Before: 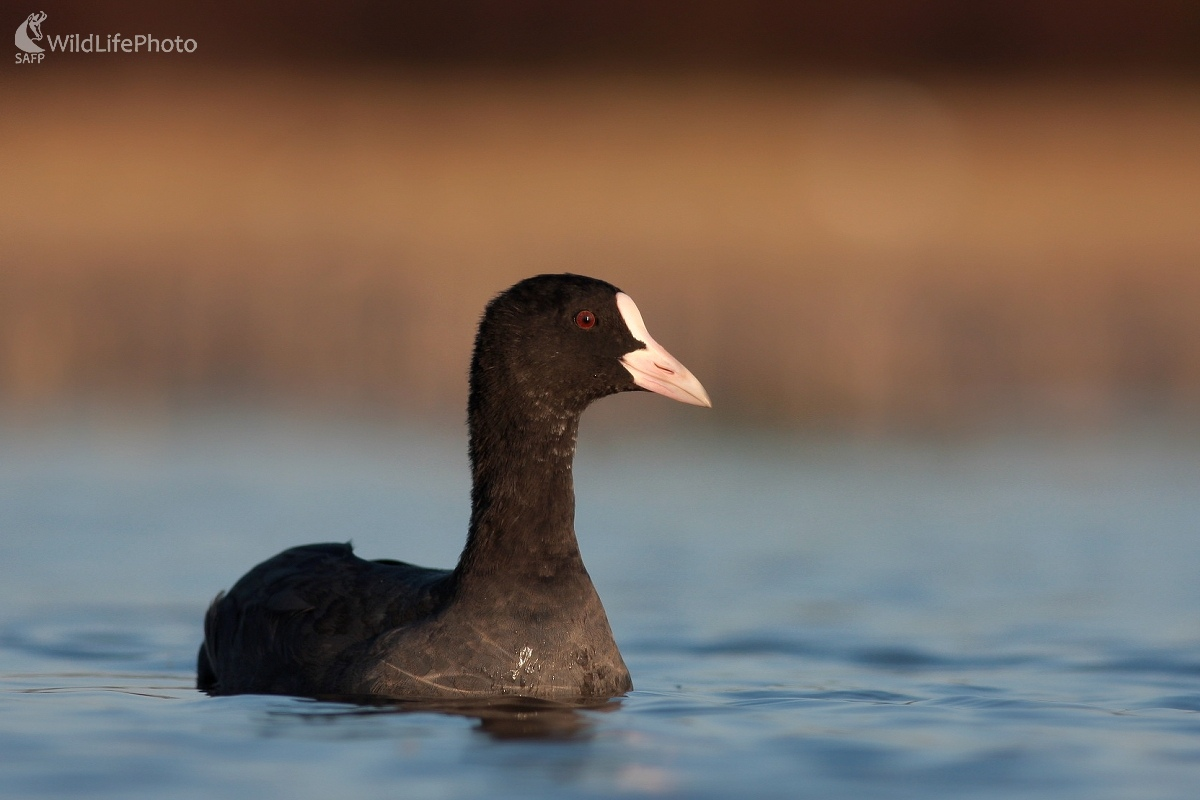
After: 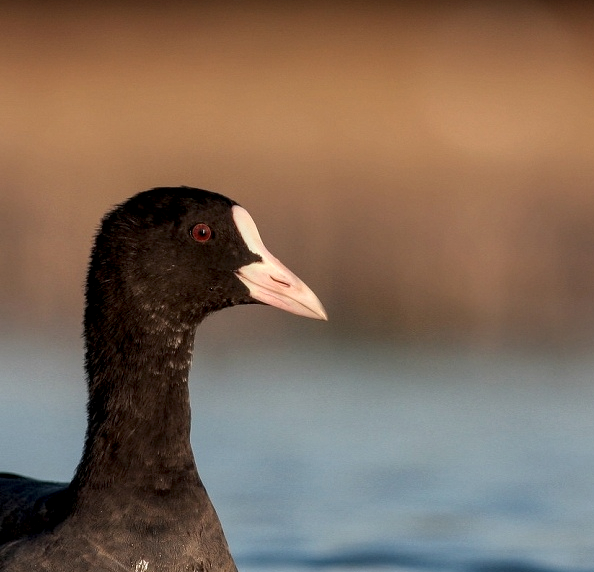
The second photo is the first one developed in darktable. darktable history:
crop: left 32.069%, top 10.94%, right 18.428%, bottom 17.48%
local contrast: highlights 21%, detail 150%
